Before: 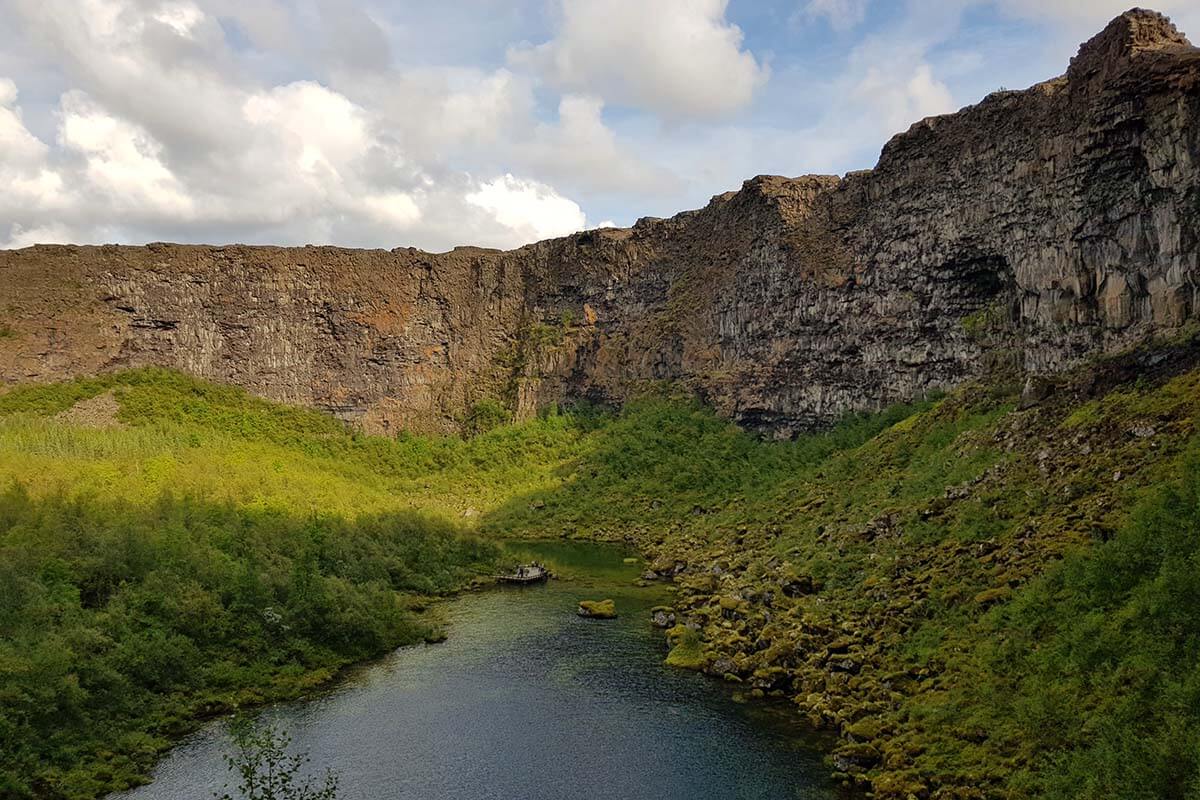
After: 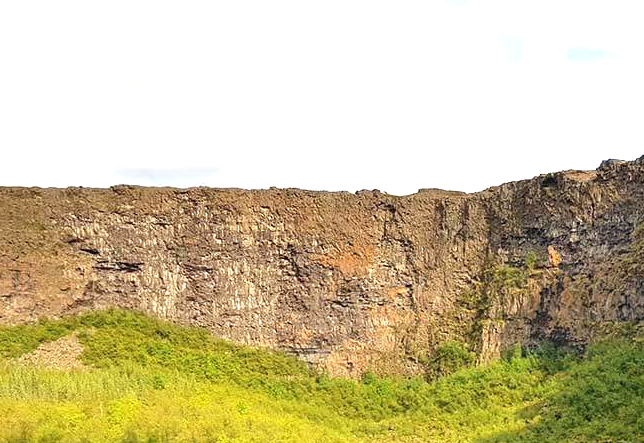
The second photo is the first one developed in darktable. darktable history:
exposure: black level correction 0, exposure 1.2 EV, compensate highlight preservation false
crop and rotate: left 3.024%, top 7.384%, right 43.305%, bottom 37.222%
tone equalizer: edges refinement/feathering 500, mask exposure compensation -1.57 EV, preserve details no
